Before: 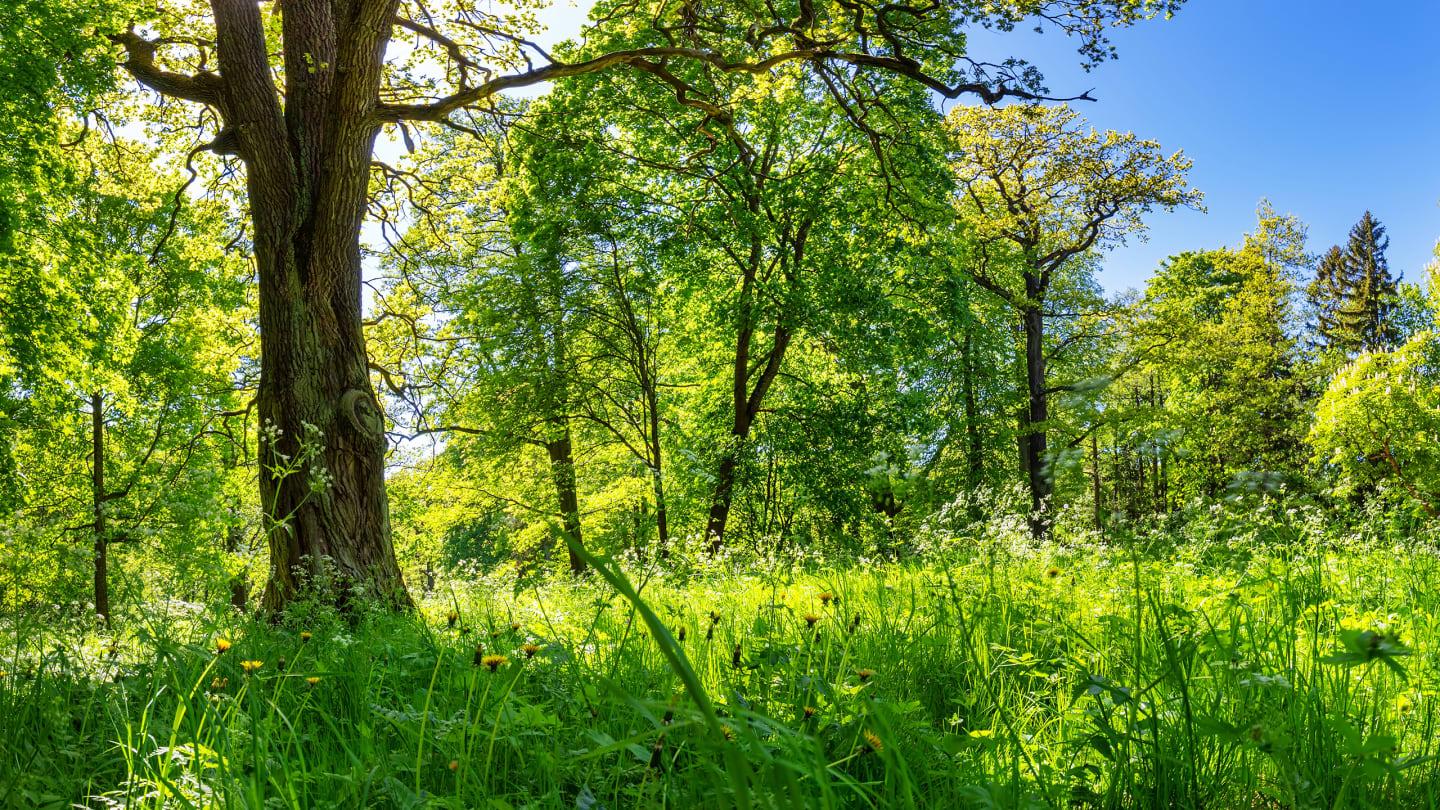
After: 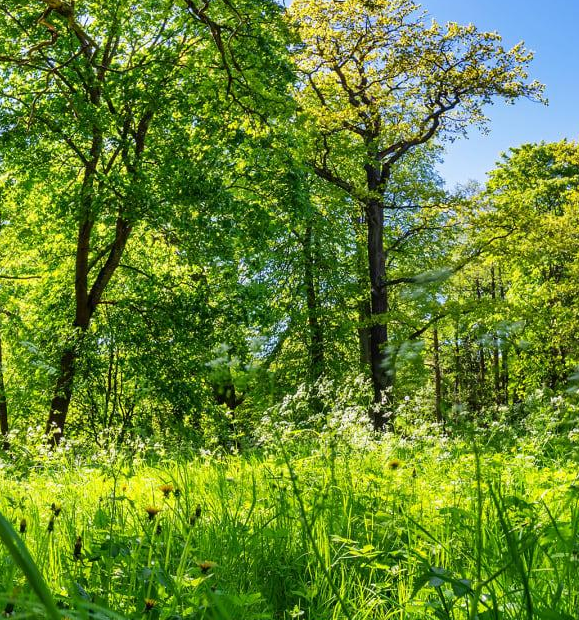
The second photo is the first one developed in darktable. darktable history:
crop: left 45.769%, top 13.378%, right 14.016%, bottom 10.022%
